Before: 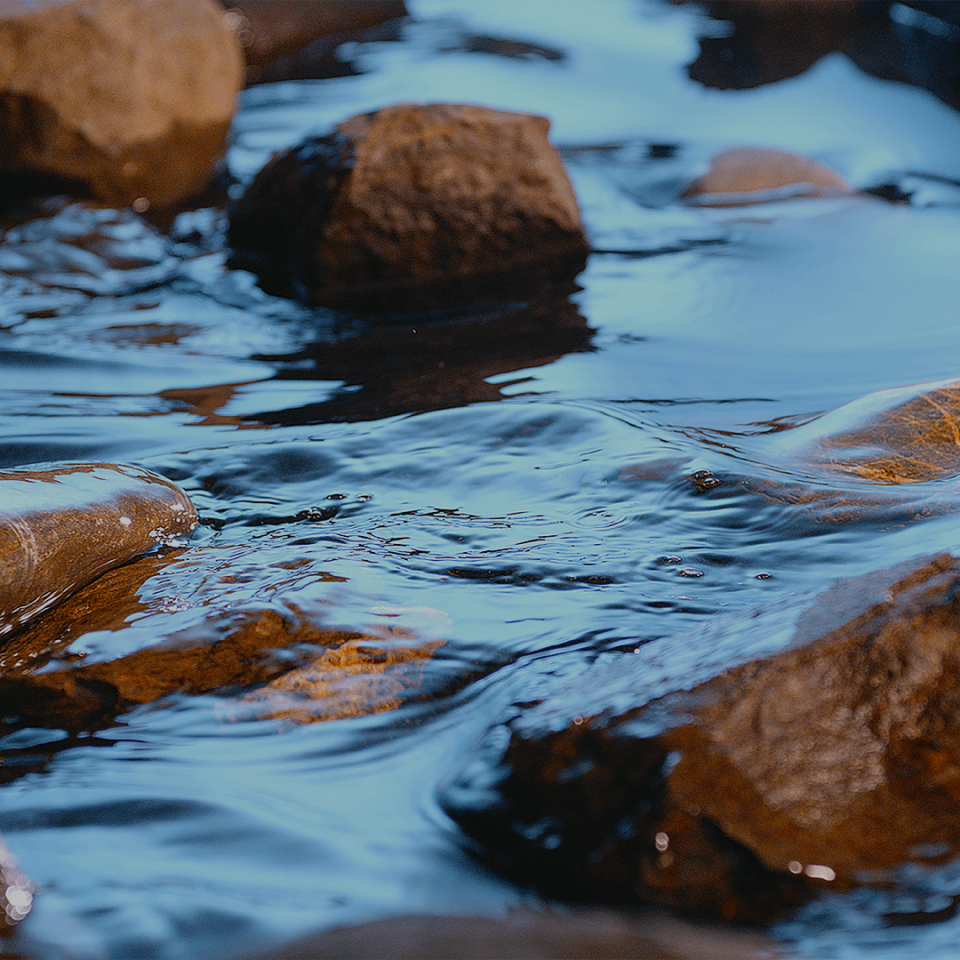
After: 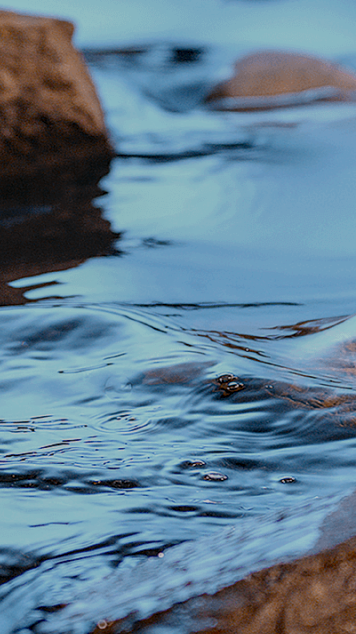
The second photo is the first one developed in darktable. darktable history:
local contrast: detail 130%
crop and rotate: left 49.68%, top 10.084%, right 13.205%, bottom 23.854%
